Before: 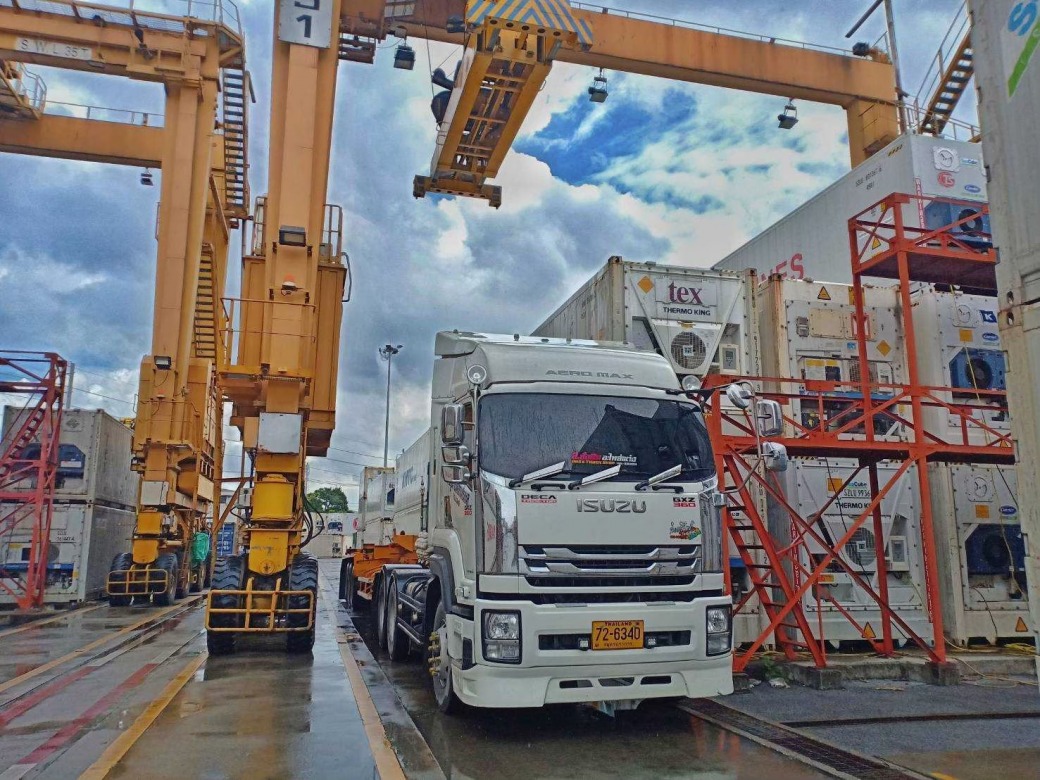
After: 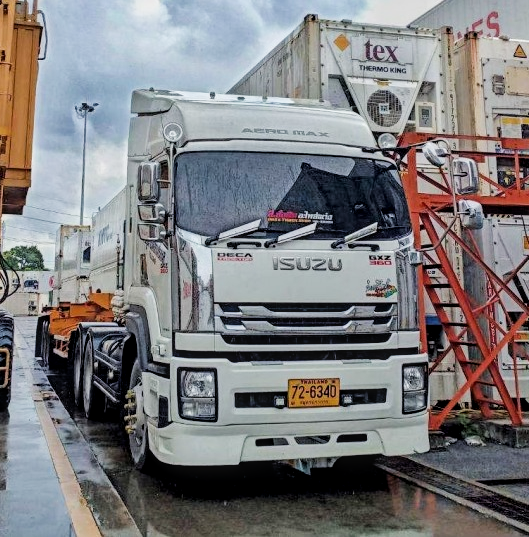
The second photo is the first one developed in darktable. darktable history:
local contrast: on, module defaults
exposure: black level correction 0.001, exposure 0.675 EV, compensate highlight preservation false
contrast brightness saturation: saturation -0.05
filmic rgb: black relative exposure -5 EV, hardness 2.88, contrast 1.2, highlights saturation mix -30%
crop and rotate: left 29.237%, top 31.152%, right 19.807%
